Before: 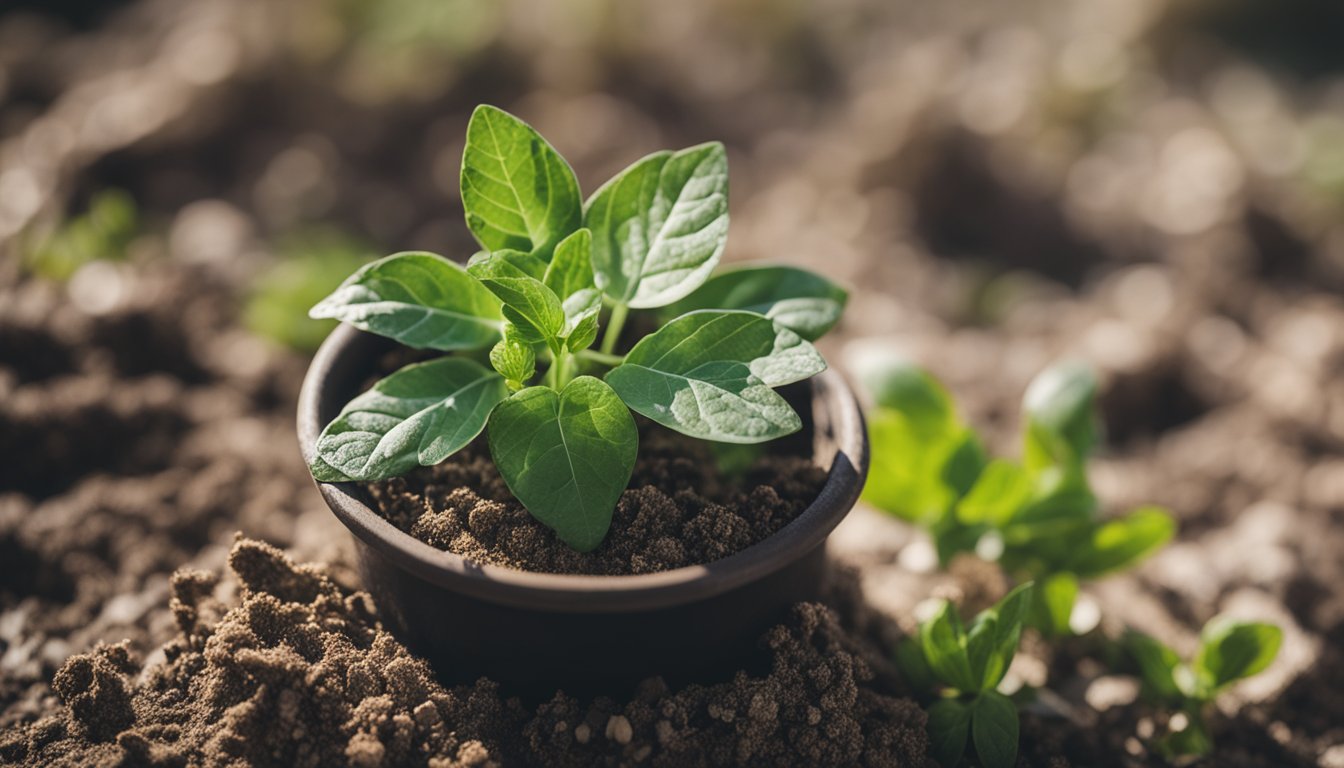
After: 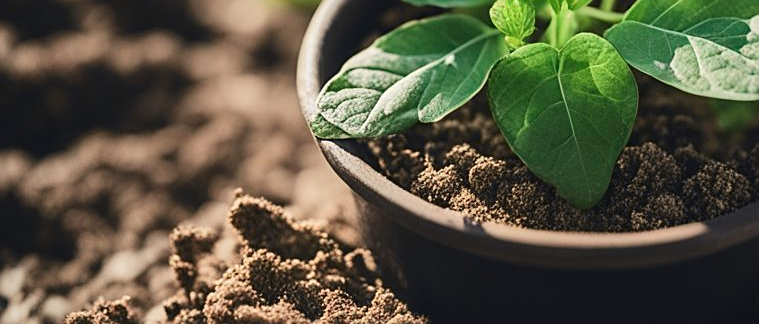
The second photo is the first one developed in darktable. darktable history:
crop: top 44.764%, right 43.511%, bottom 13.019%
sharpen: amount 0.463
tone curve: curves: ch0 [(0, 0.018) (0.061, 0.041) (0.205, 0.191) (0.289, 0.292) (0.39, 0.424) (0.493, 0.551) (0.666, 0.743) (0.795, 0.841) (1, 0.998)]; ch1 [(0, 0) (0.385, 0.343) (0.439, 0.415) (0.494, 0.498) (0.501, 0.501) (0.51, 0.509) (0.548, 0.563) (0.586, 0.61) (0.684, 0.658) (0.783, 0.804) (1, 1)]; ch2 [(0, 0) (0.304, 0.31) (0.403, 0.399) (0.441, 0.428) (0.47, 0.469) (0.498, 0.496) (0.524, 0.538) (0.566, 0.579) (0.648, 0.665) (0.697, 0.699) (1, 1)], color space Lab, independent channels, preserve colors none
